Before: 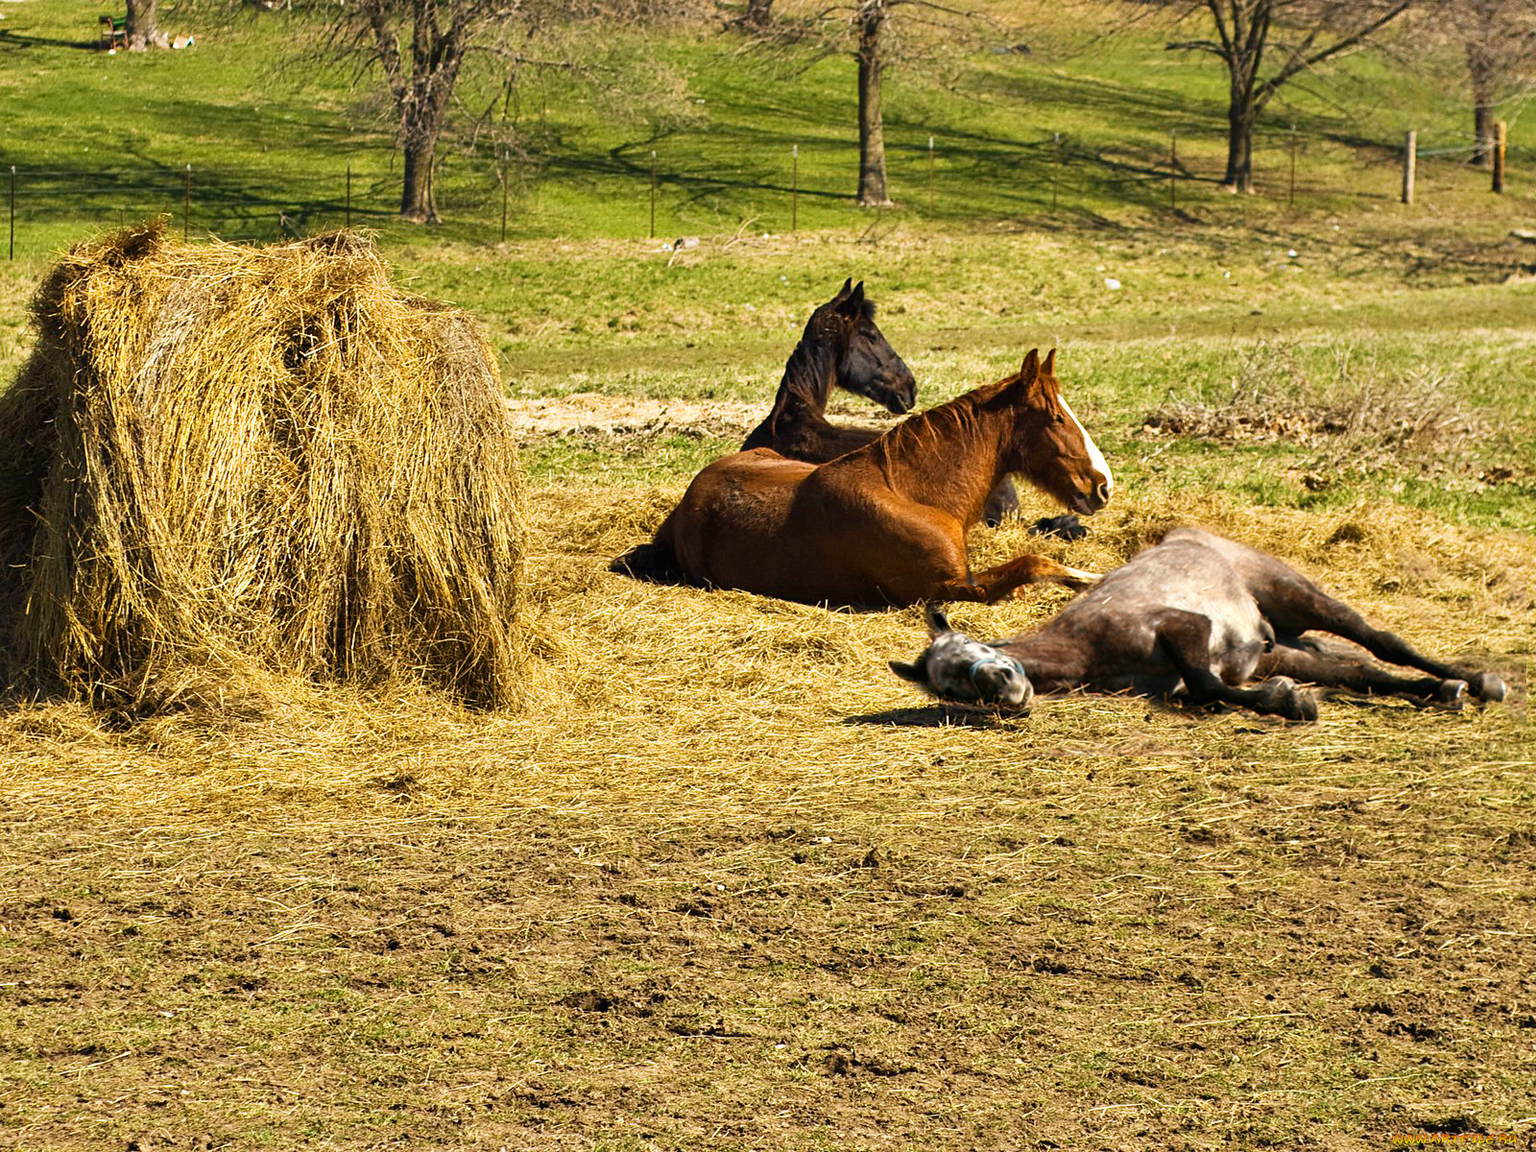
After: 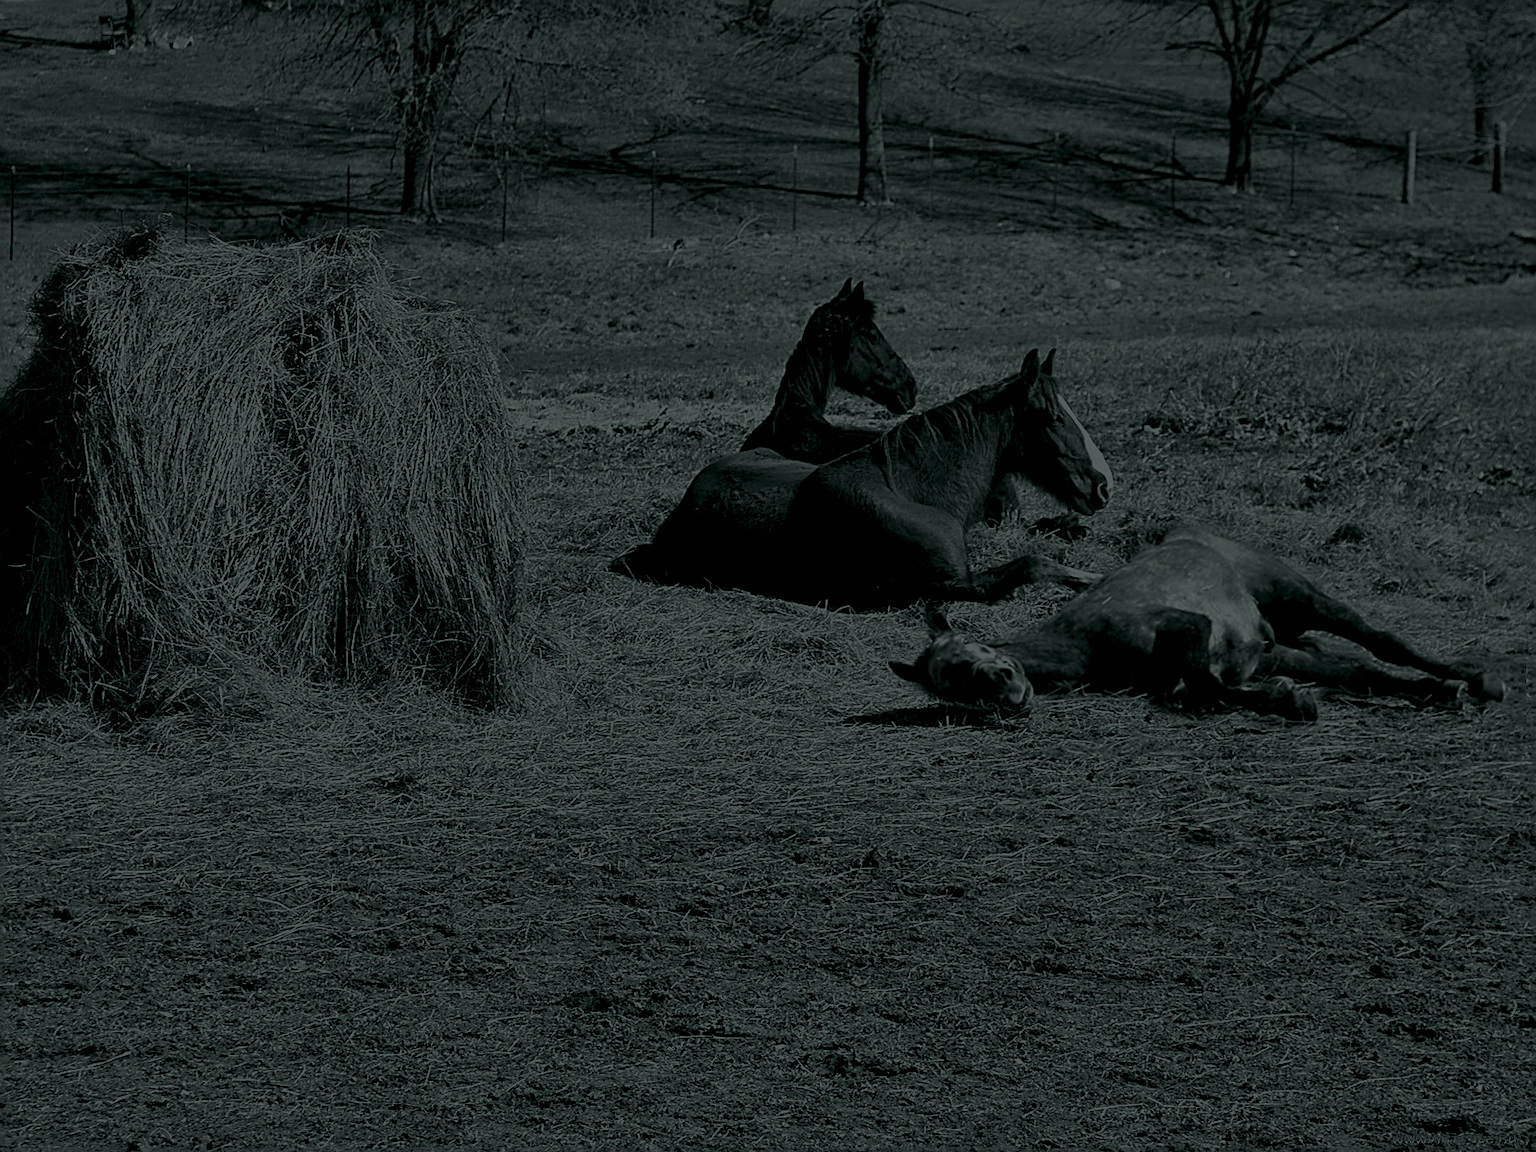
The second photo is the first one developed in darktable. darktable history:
colorize: hue 90°, saturation 19%, lightness 1.59%, version 1
sharpen: on, module defaults
shadows and highlights: shadows 40, highlights -60
